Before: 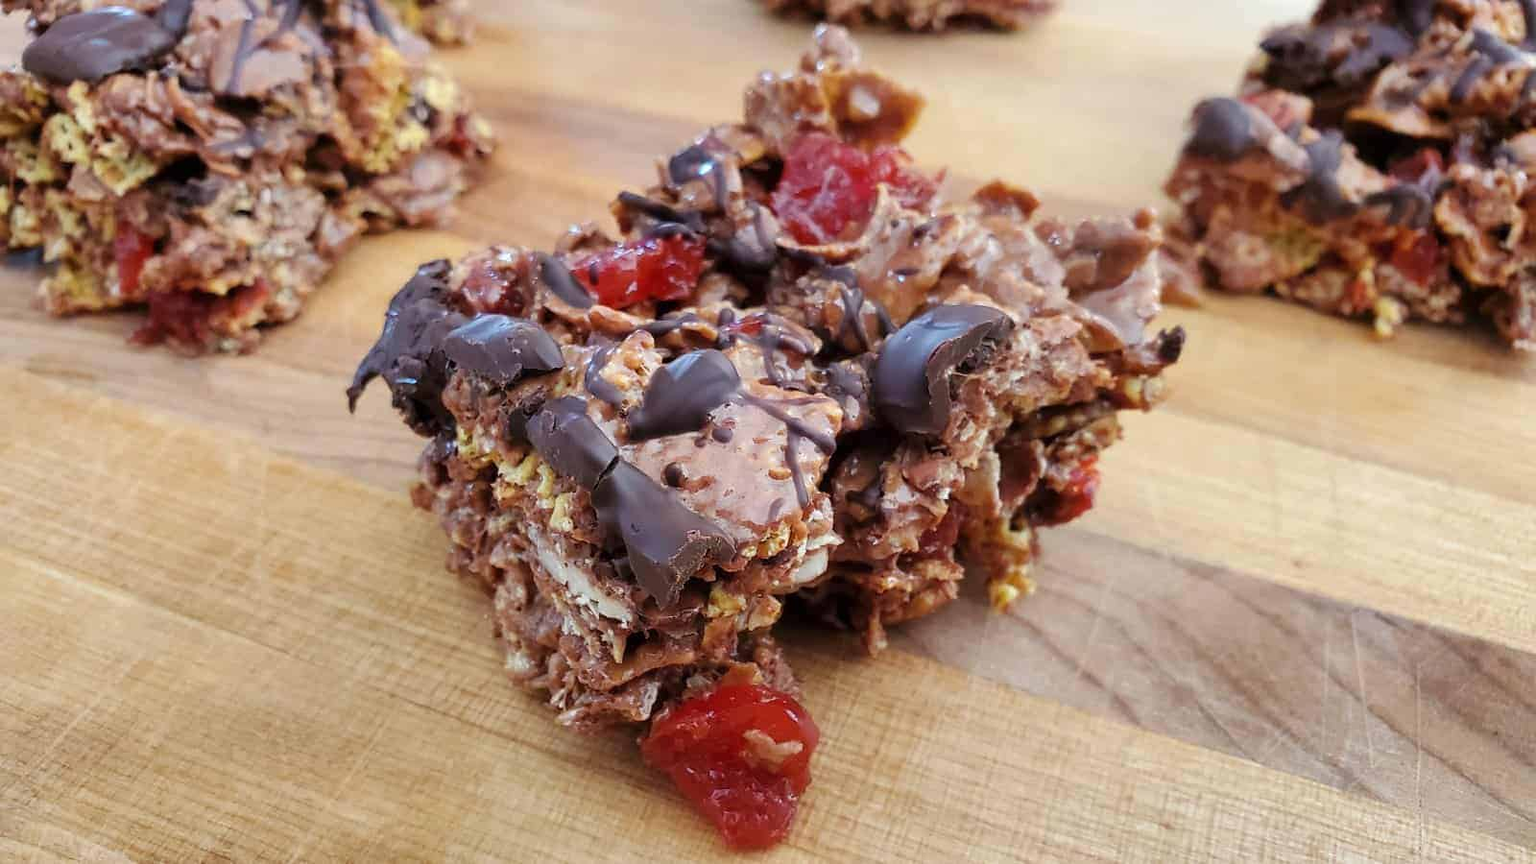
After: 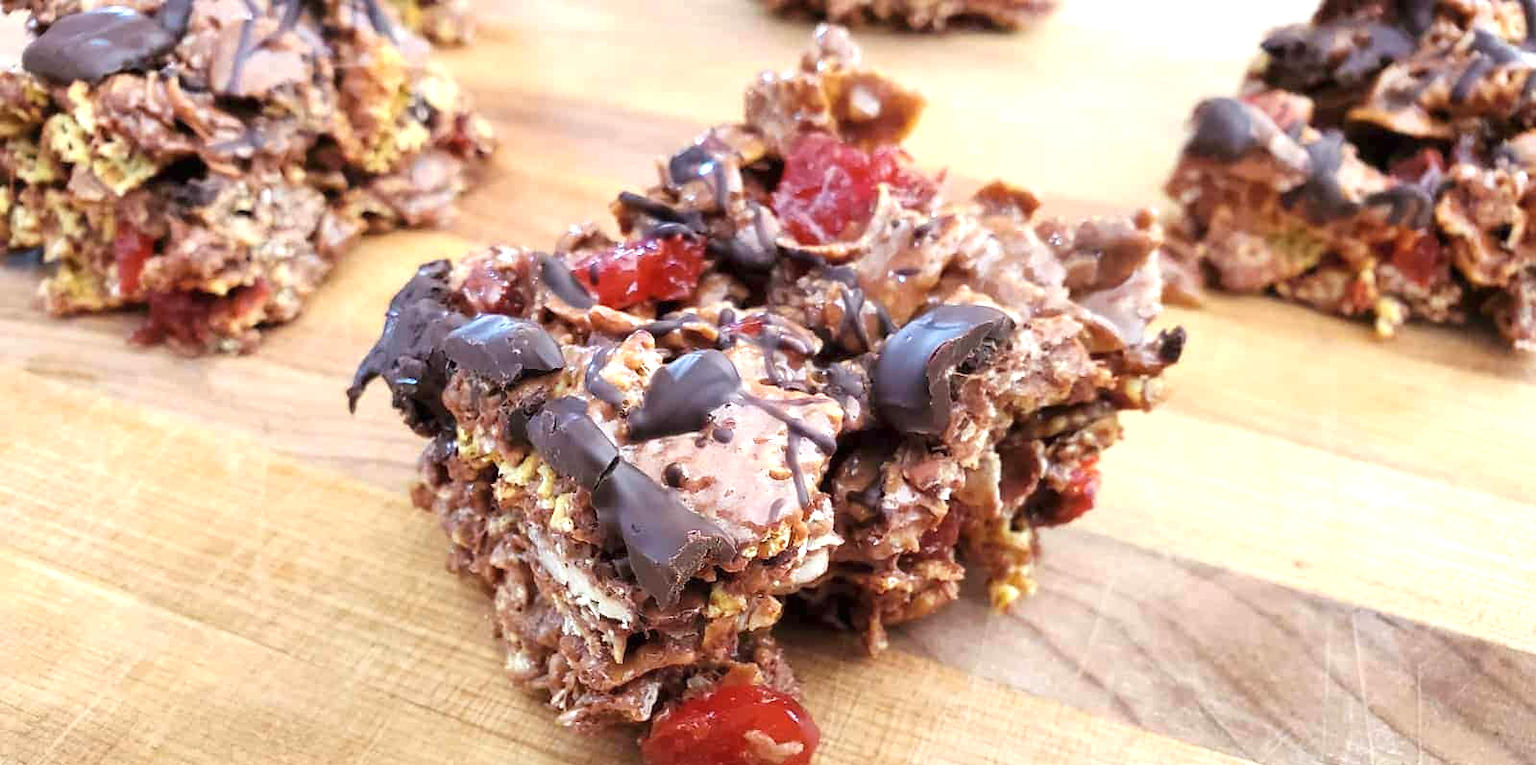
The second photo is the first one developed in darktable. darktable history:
contrast brightness saturation: saturation -0.062
crop and rotate: top 0%, bottom 11.342%
exposure: exposure 0.771 EV, compensate highlight preservation false
